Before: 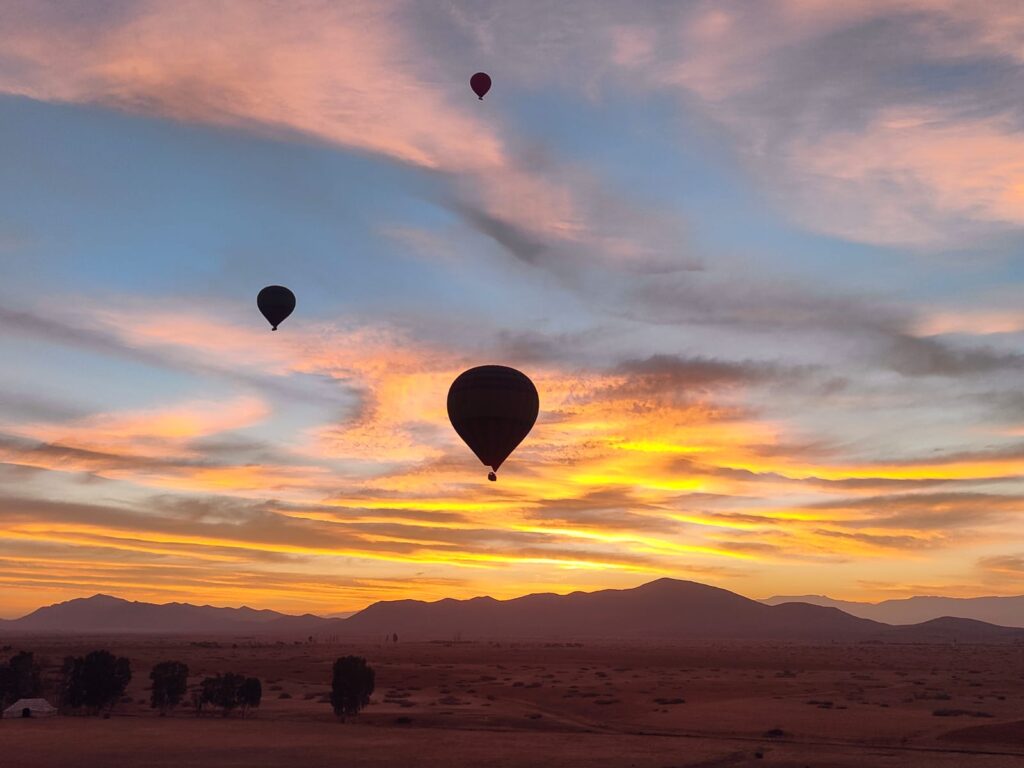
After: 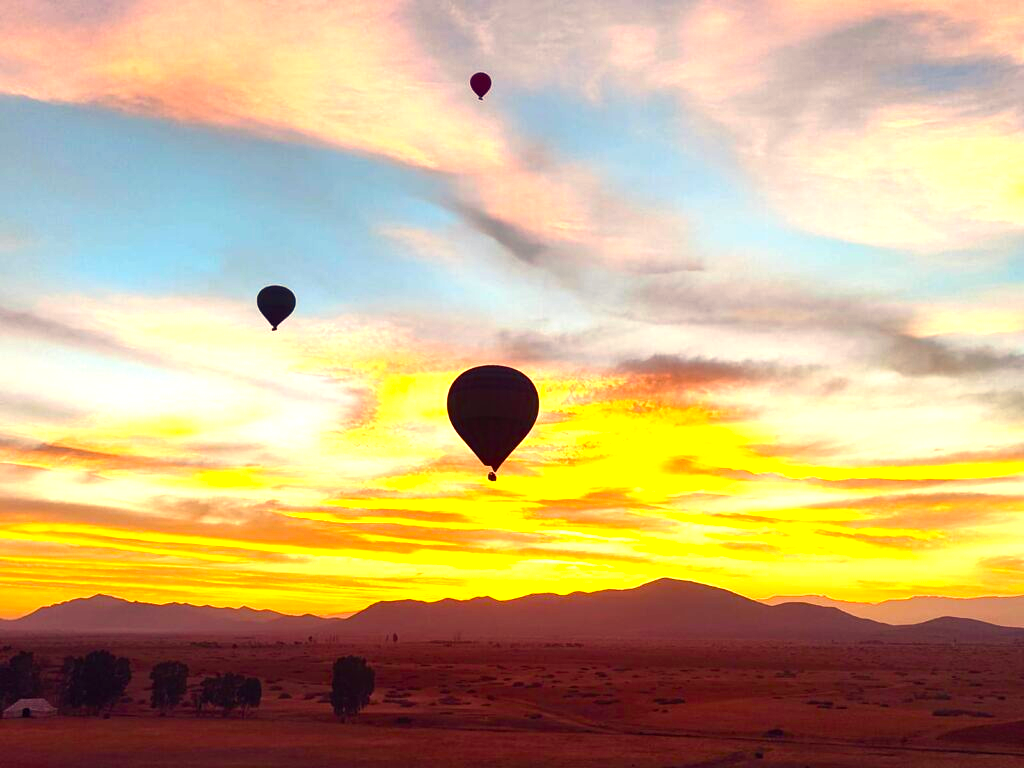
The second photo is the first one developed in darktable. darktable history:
exposure: black level correction 0, exposure 0.889 EV, compensate highlight preservation false
color balance rgb: highlights gain › chroma 8.011%, highlights gain › hue 82.34°, linear chroma grading › shadows 10.249%, linear chroma grading › highlights 9.969%, linear chroma grading › global chroma 15.615%, linear chroma grading › mid-tones 14.575%, perceptual saturation grading › global saturation 20%, perceptual saturation grading › highlights -24.815%, perceptual saturation grading › shadows 24.692%, perceptual brilliance grading › global brilliance 15.196%, perceptual brilliance grading › shadows -35%, global vibrance 18.869%
